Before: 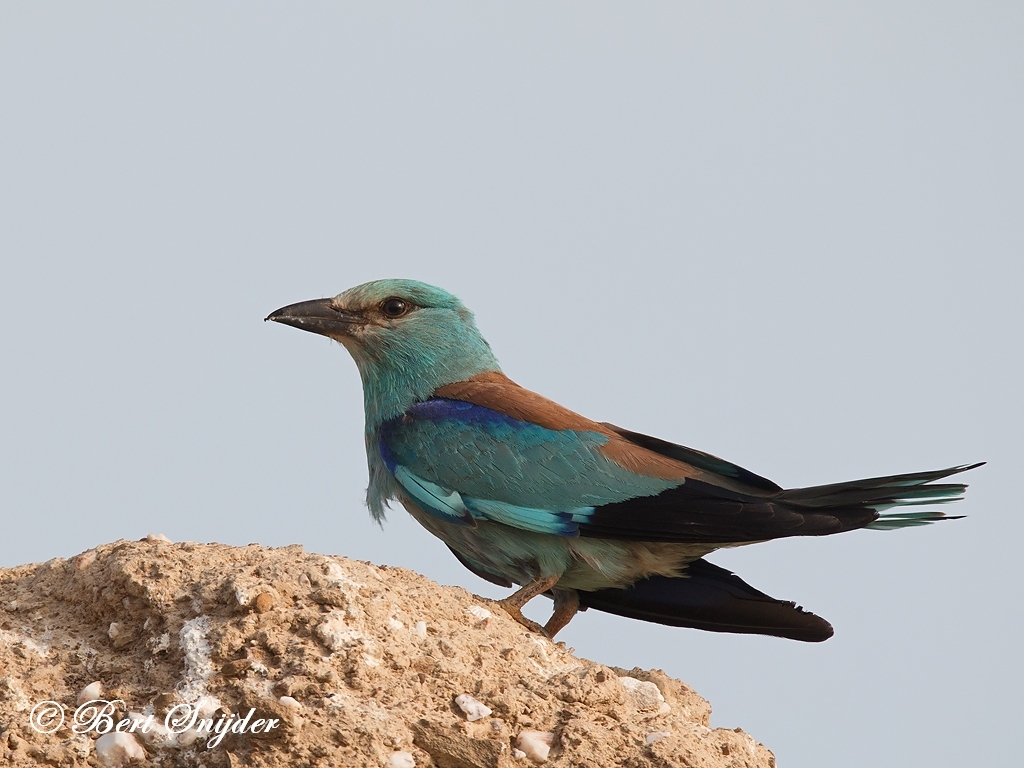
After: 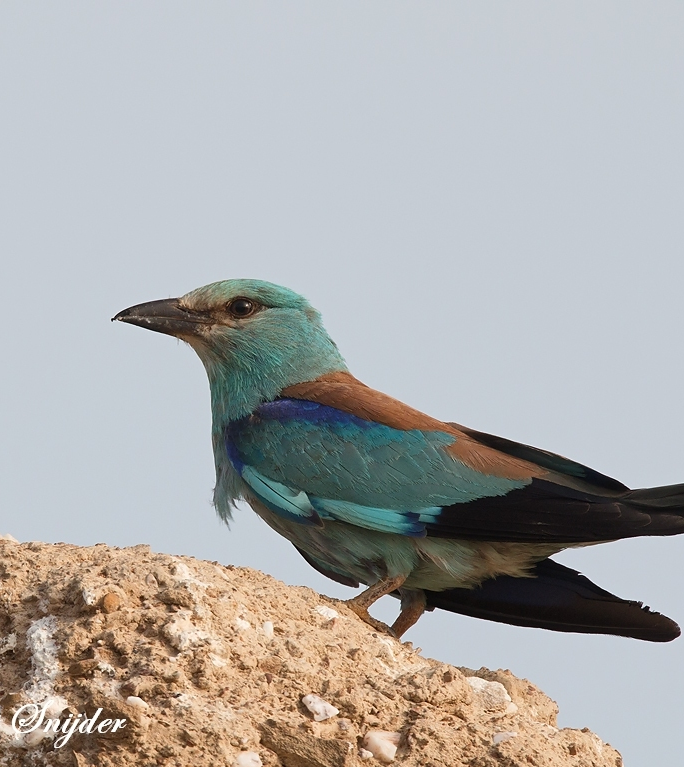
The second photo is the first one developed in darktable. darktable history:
crop and rotate: left 14.988%, right 18.181%
